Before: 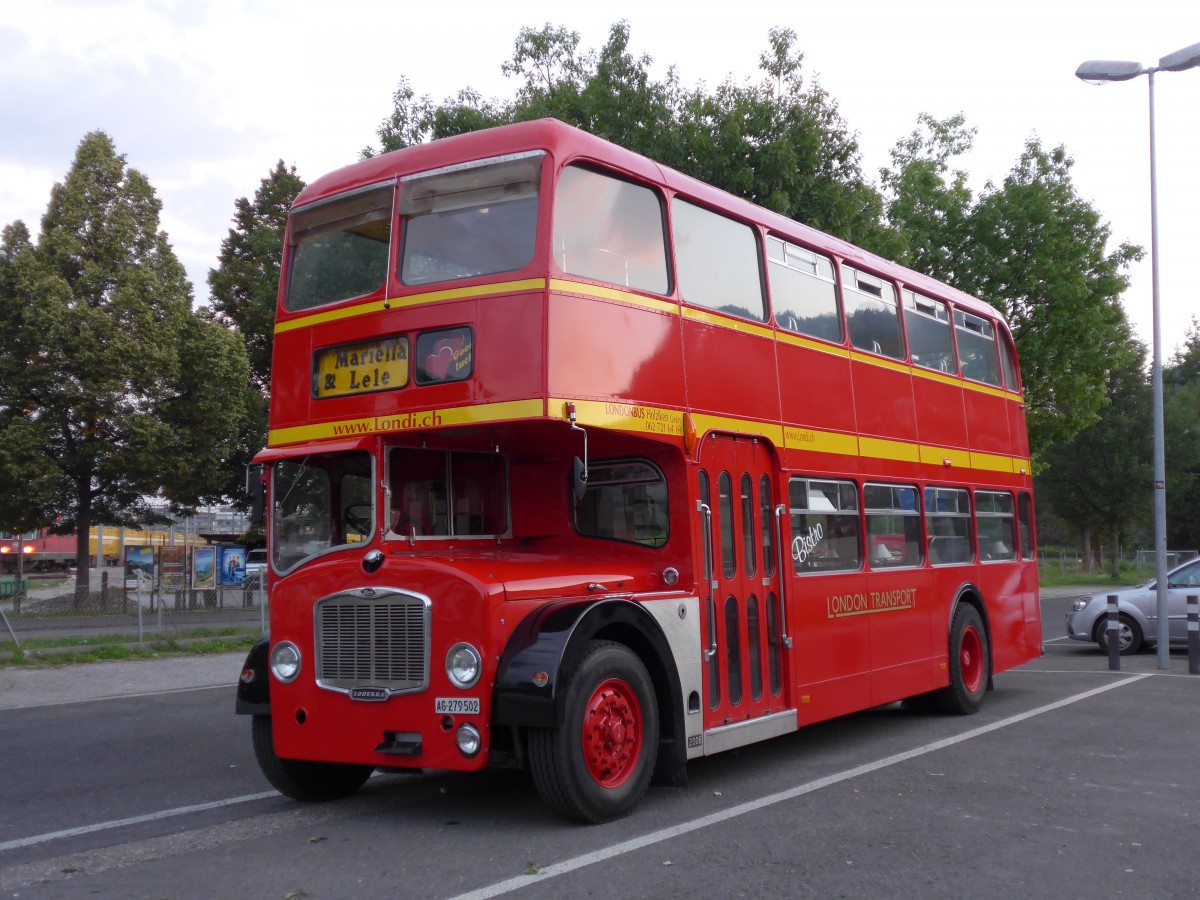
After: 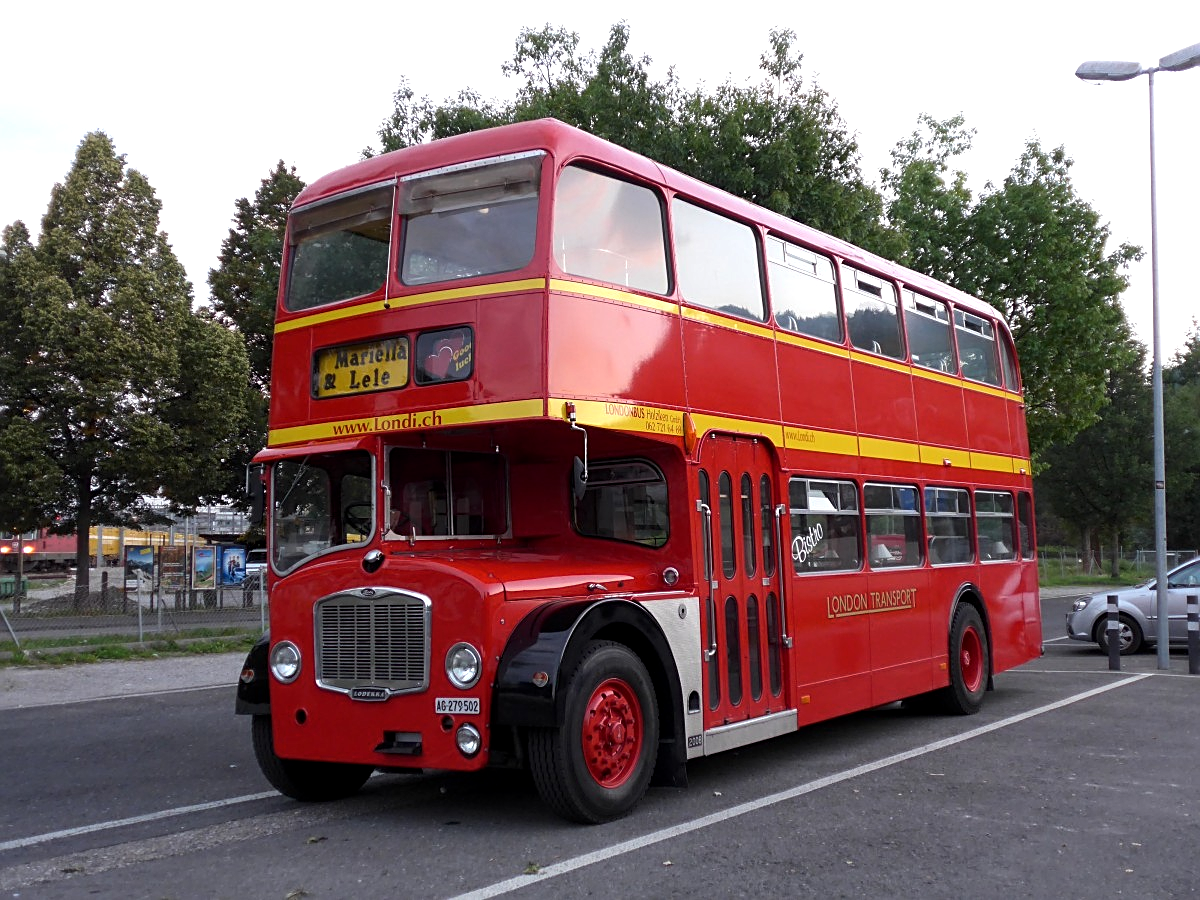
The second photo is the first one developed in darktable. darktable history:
tone equalizer: -8 EV -0.417 EV, -7 EV -0.389 EV, -6 EV -0.333 EV, -5 EV -0.222 EV, -3 EV 0.222 EV, -2 EV 0.333 EV, -1 EV 0.389 EV, +0 EV 0.417 EV, edges refinement/feathering 500, mask exposure compensation -1.57 EV, preserve details no
sharpen: on, module defaults
local contrast: highlights 100%, shadows 100%, detail 120%, midtone range 0.2
